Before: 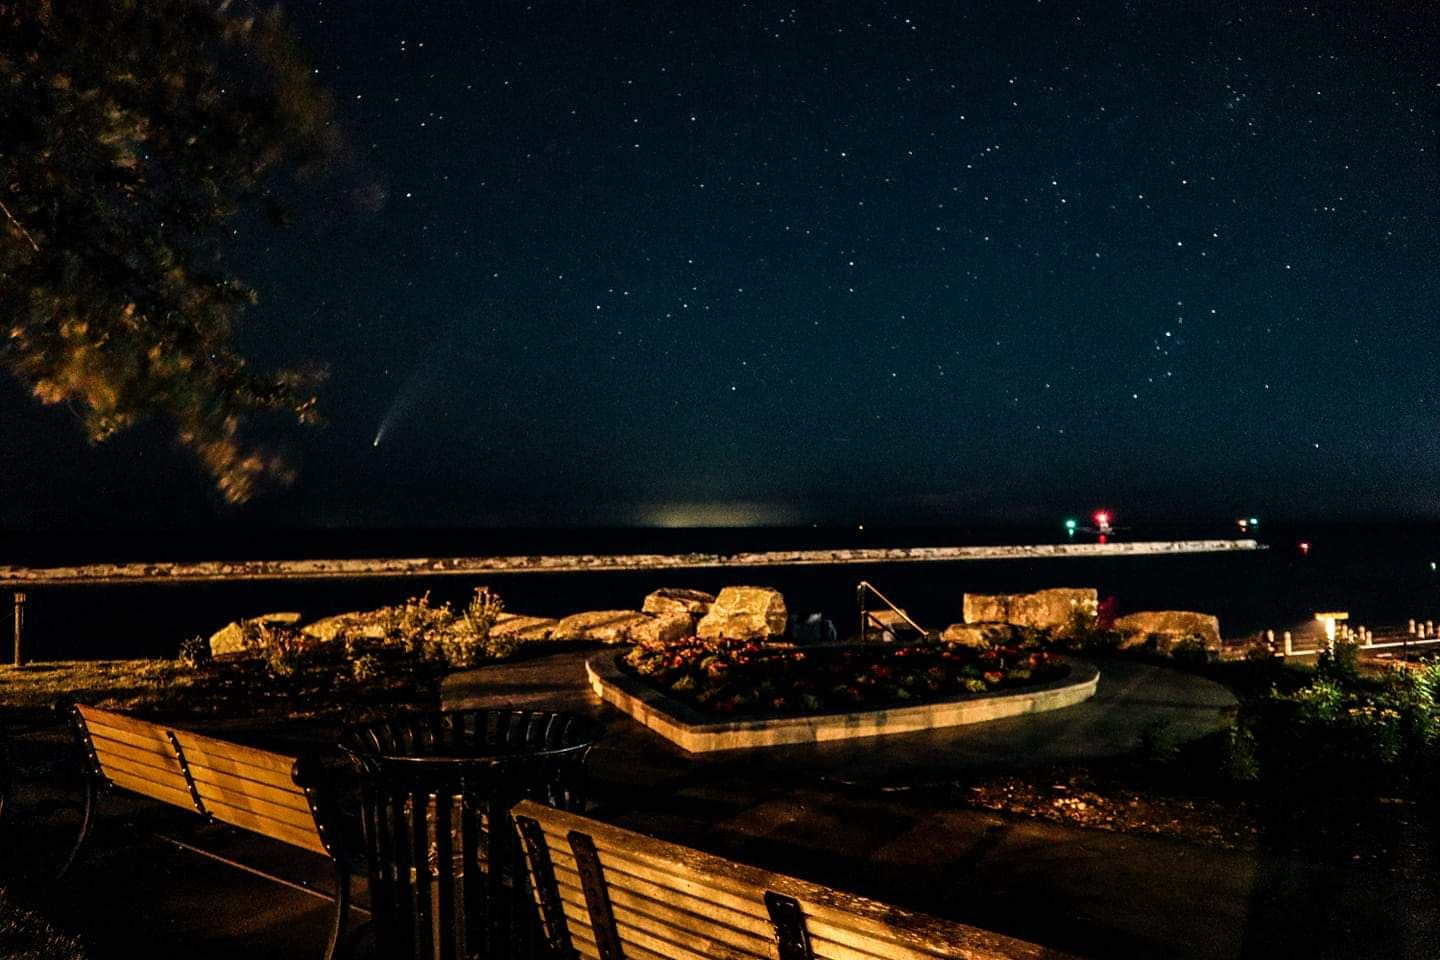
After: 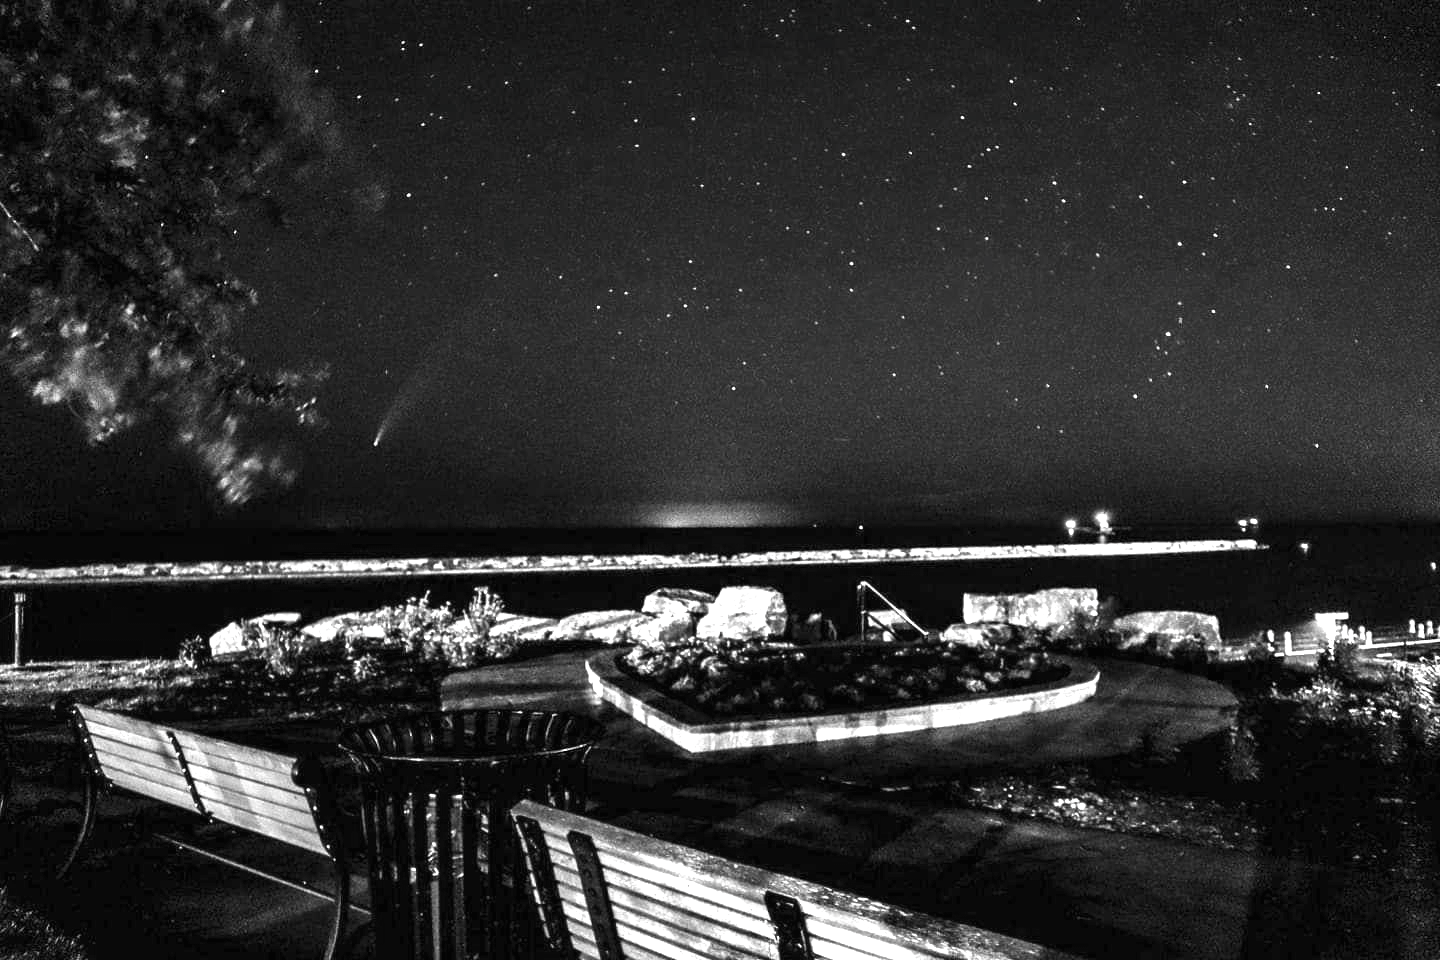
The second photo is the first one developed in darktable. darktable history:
contrast brightness saturation: saturation -0.999
tone equalizer: on, module defaults
exposure: black level correction 0, exposure 1.693 EV, compensate highlight preservation false
